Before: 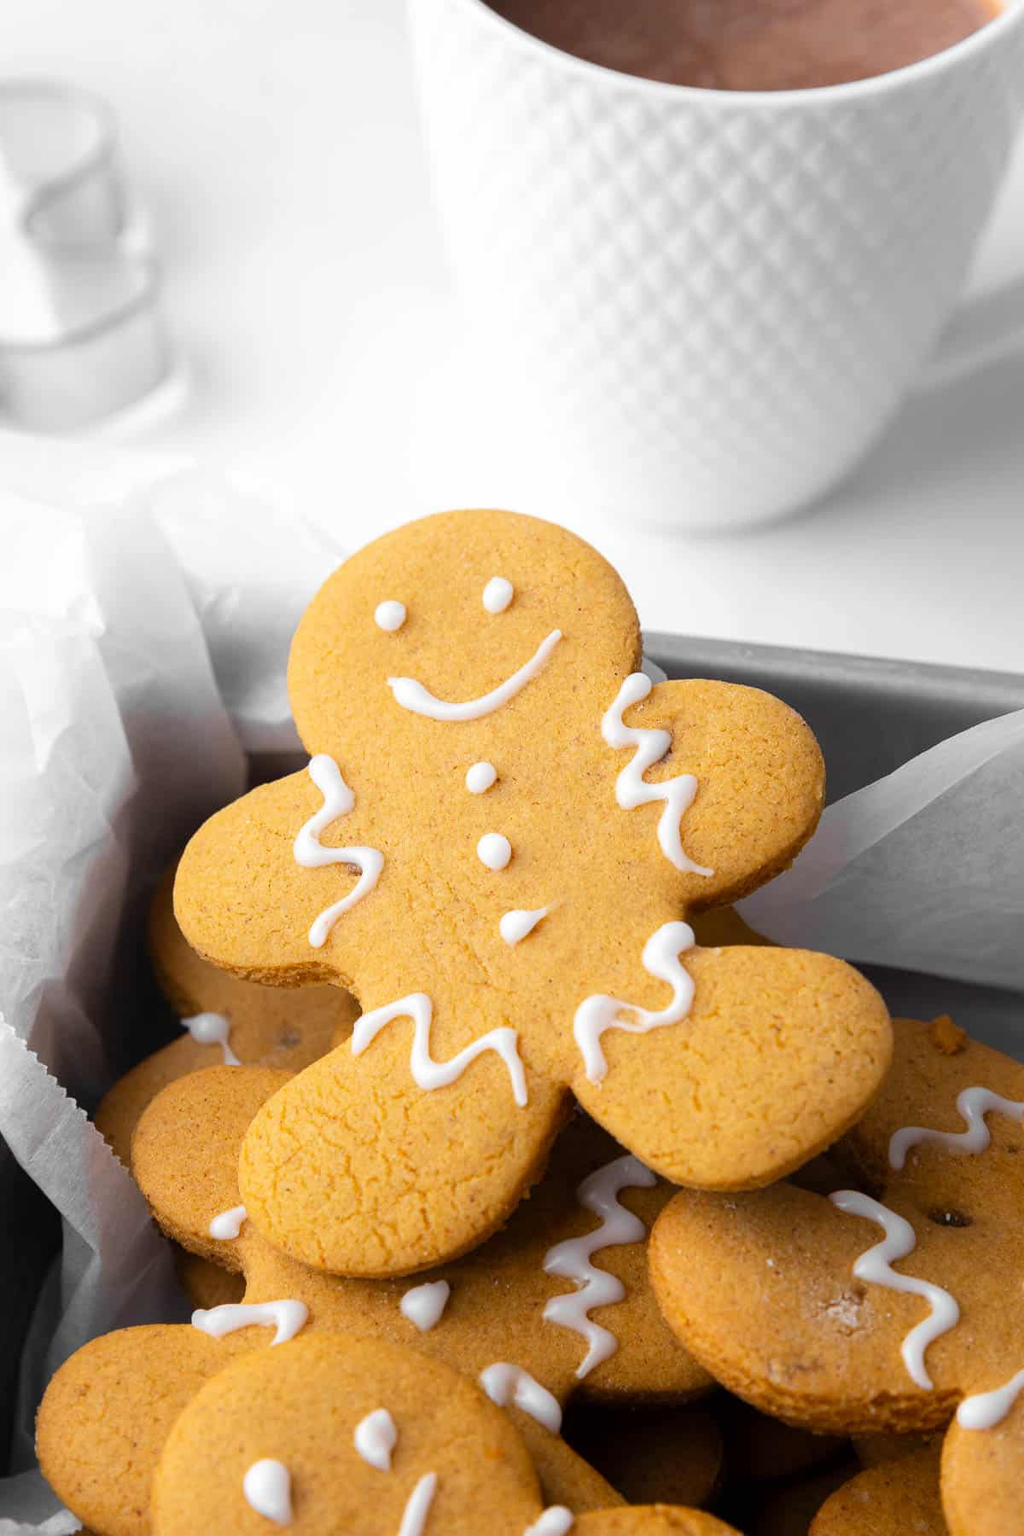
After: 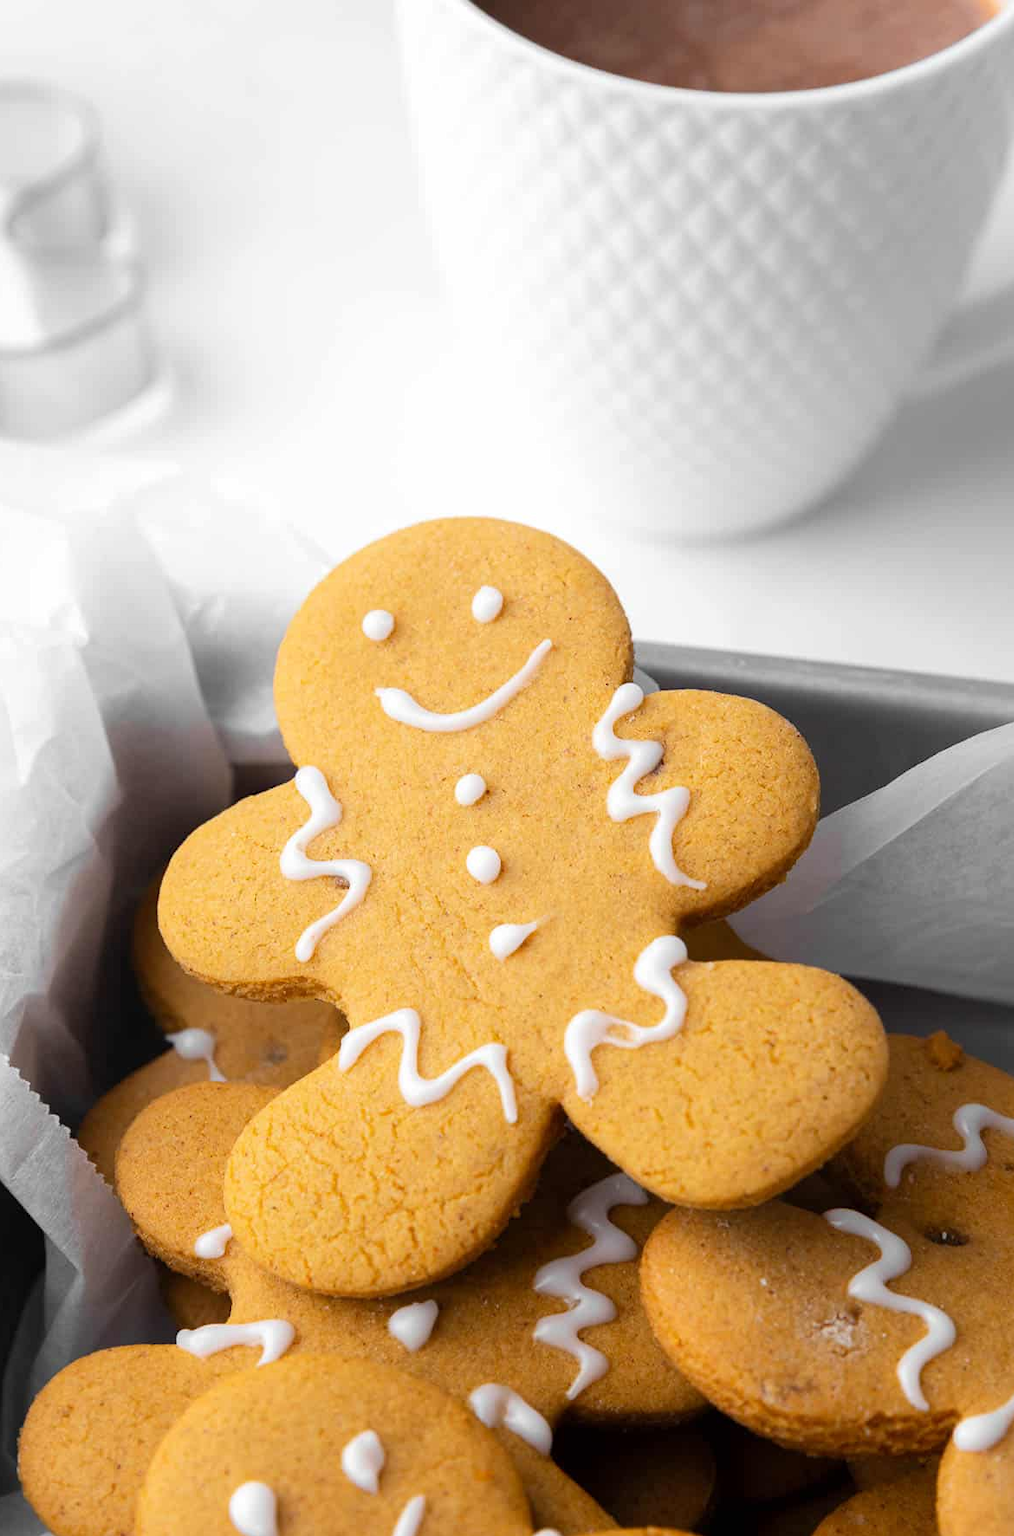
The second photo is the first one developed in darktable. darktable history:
tone equalizer: -7 EV 0.129 EV, edges refinement/feathering 500, mask exposure compensation -1.57 EV, preserve details no
crop and rotate: left 1.754%, right 0.61%, bottom 1.471%
